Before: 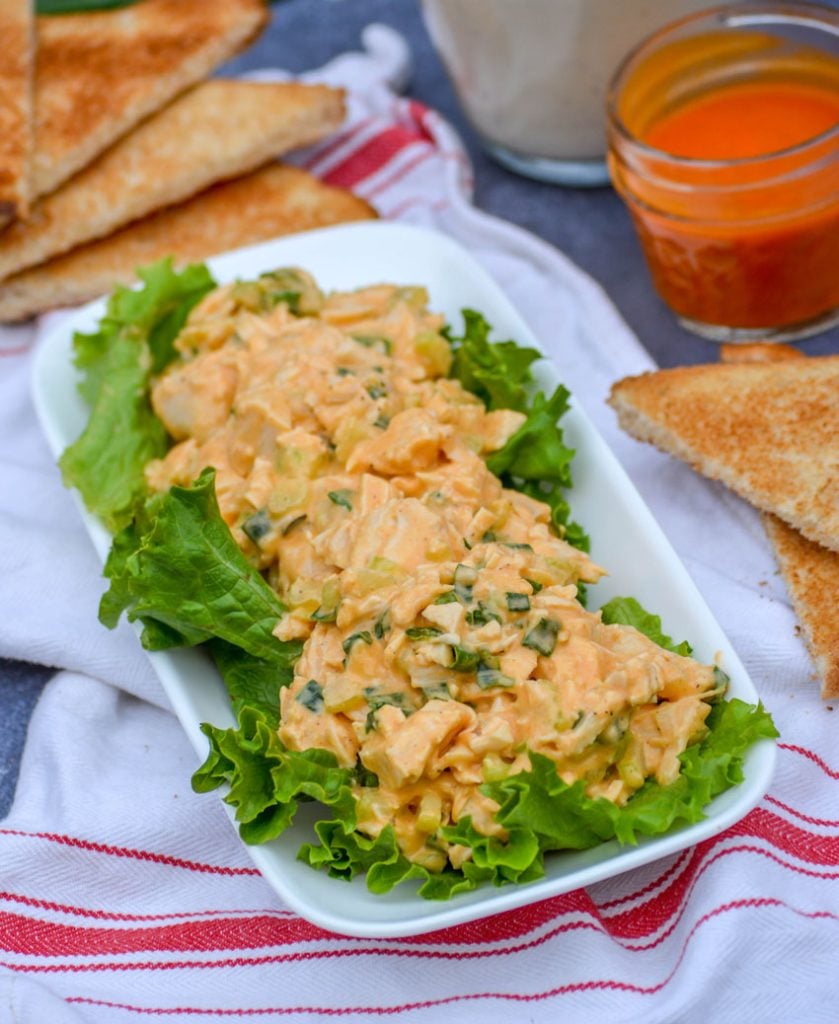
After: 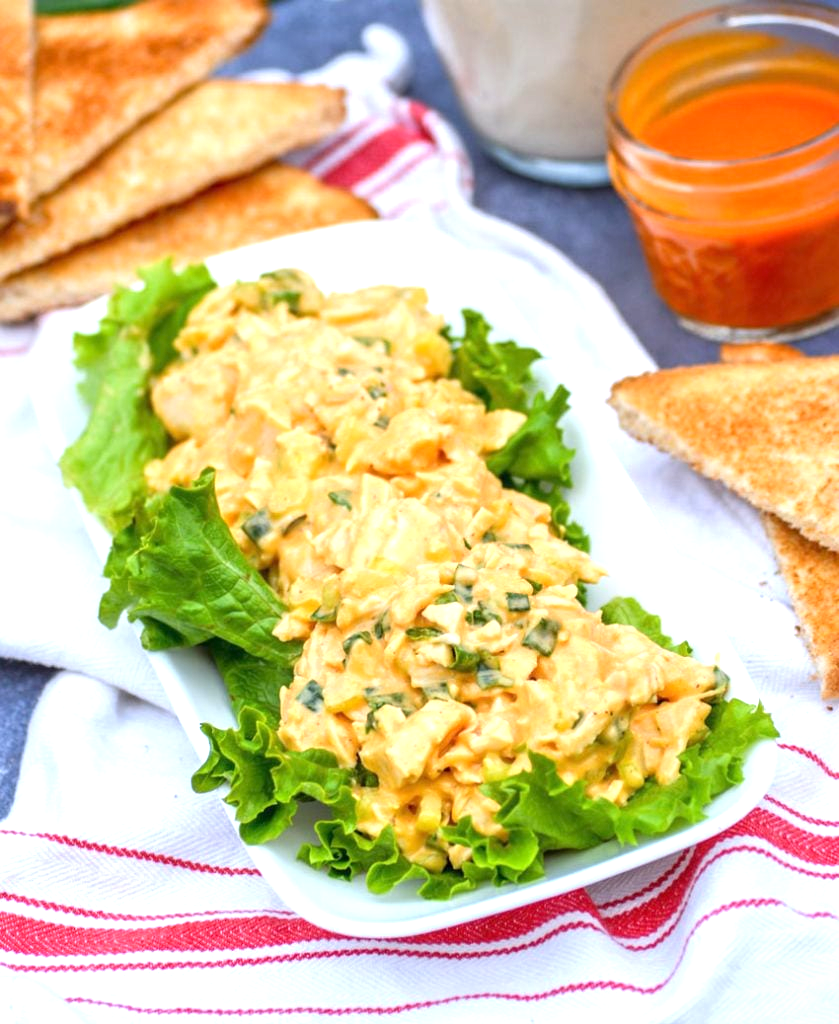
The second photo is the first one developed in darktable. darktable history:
exposure: exposure 0.996 EV, compensate highlight preservation false
